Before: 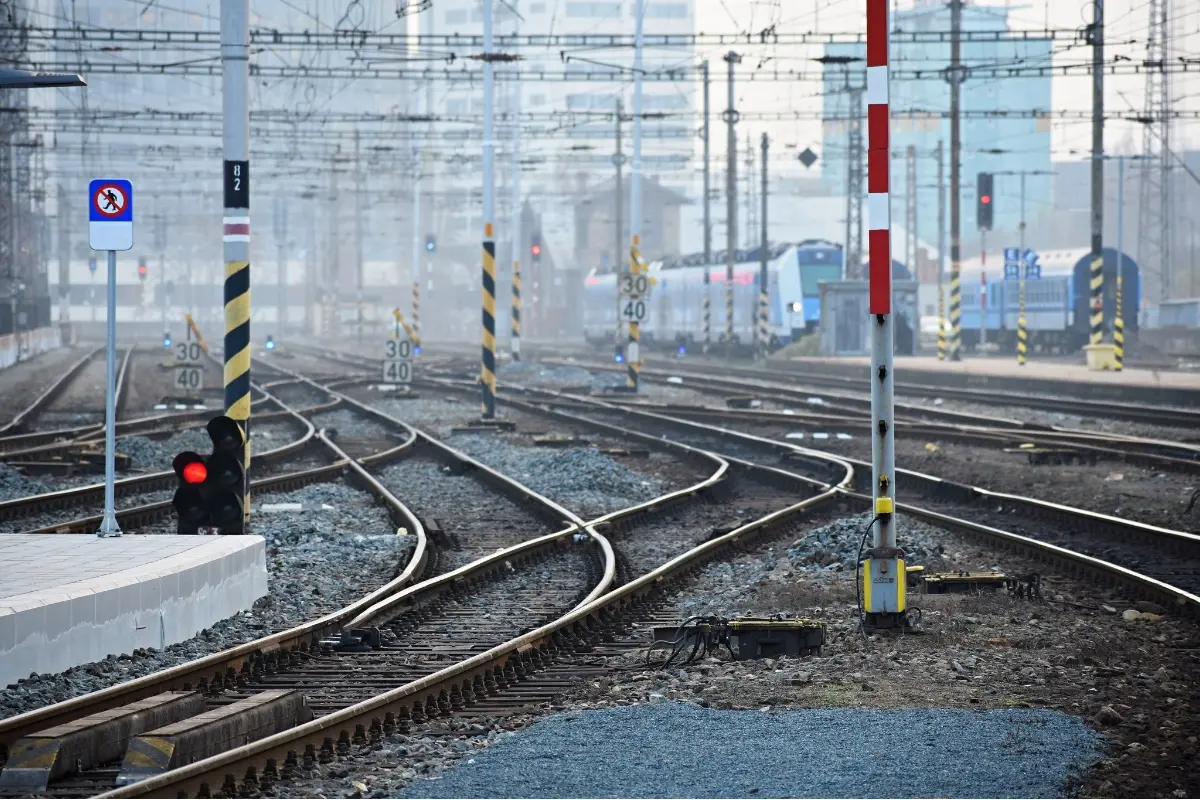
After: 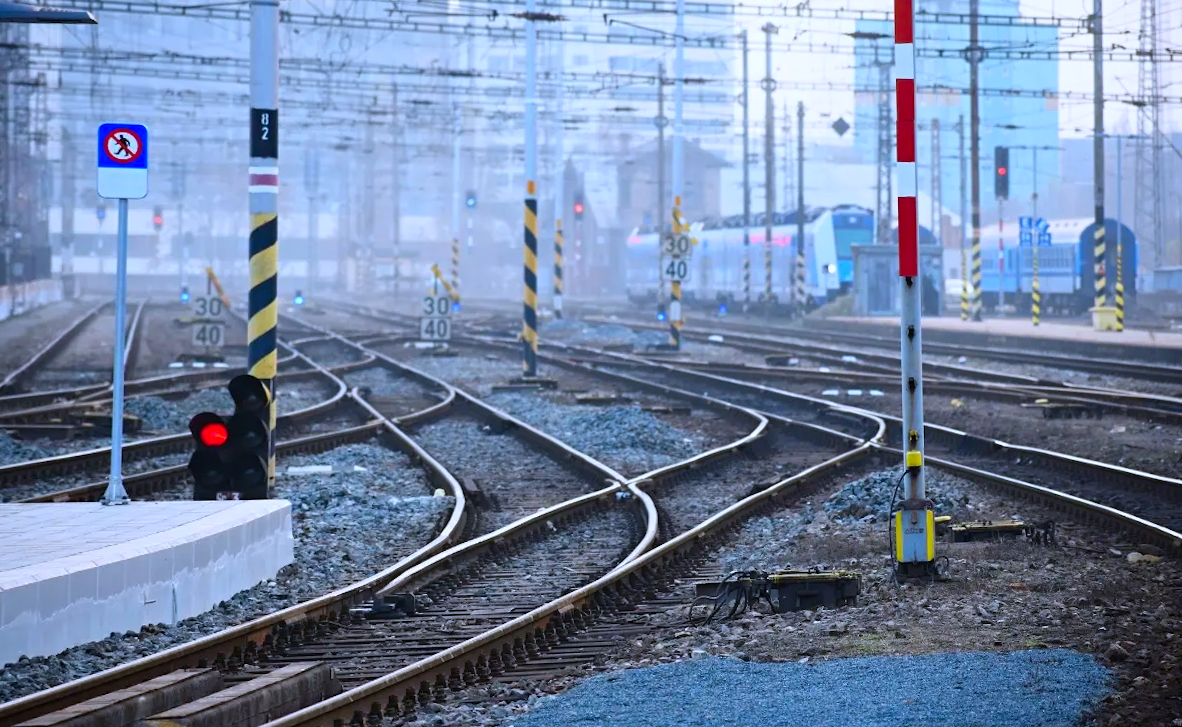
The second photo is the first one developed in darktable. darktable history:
color correction: saturation 1.34
bloom: size 9%, threshold 100%, strength 7%
rotate and perspective: rotation -0.013°, lens shift (vertical) -0.027, lens shift (horizontal) 0.178, crop left 0.016, crop right 0.989, crop top 0.082, crop bottom 0.918
white balance: red 0.967, blue 1.119, emerald 0.756
